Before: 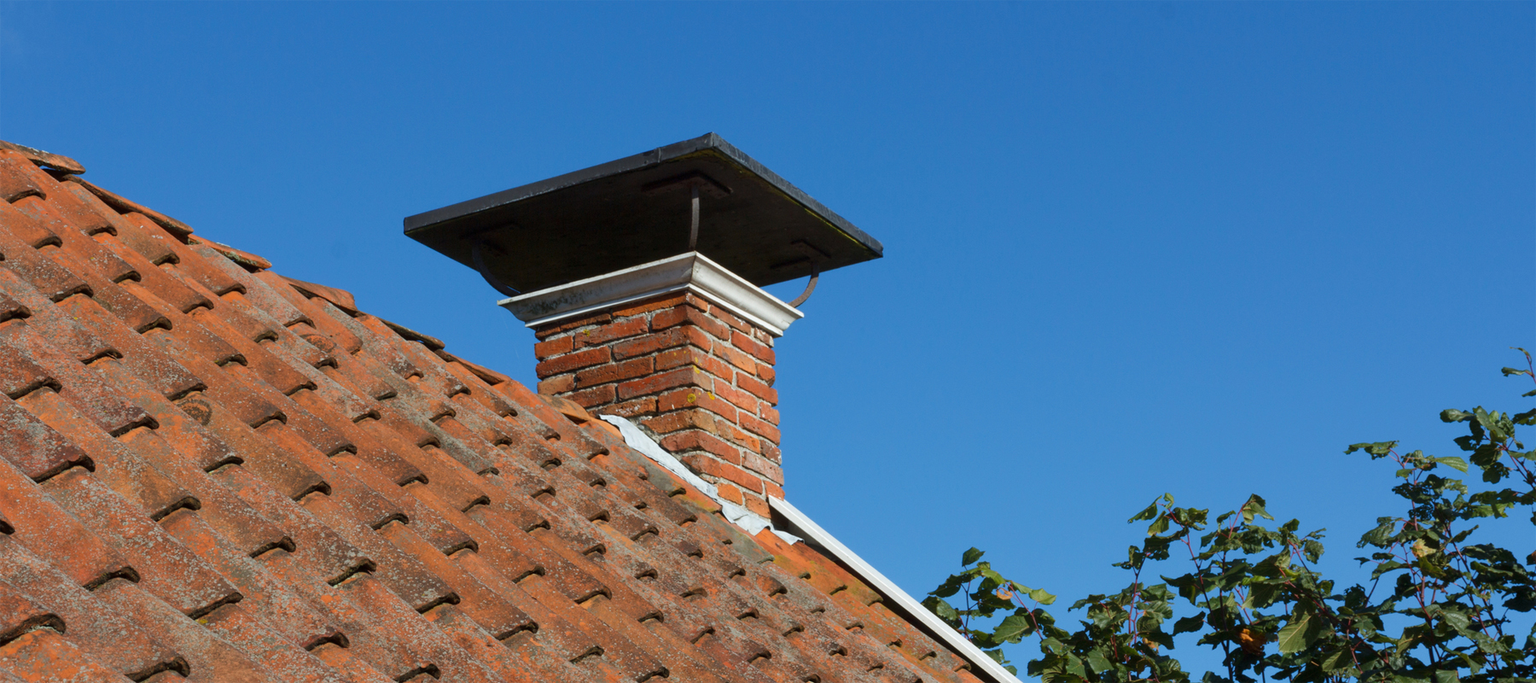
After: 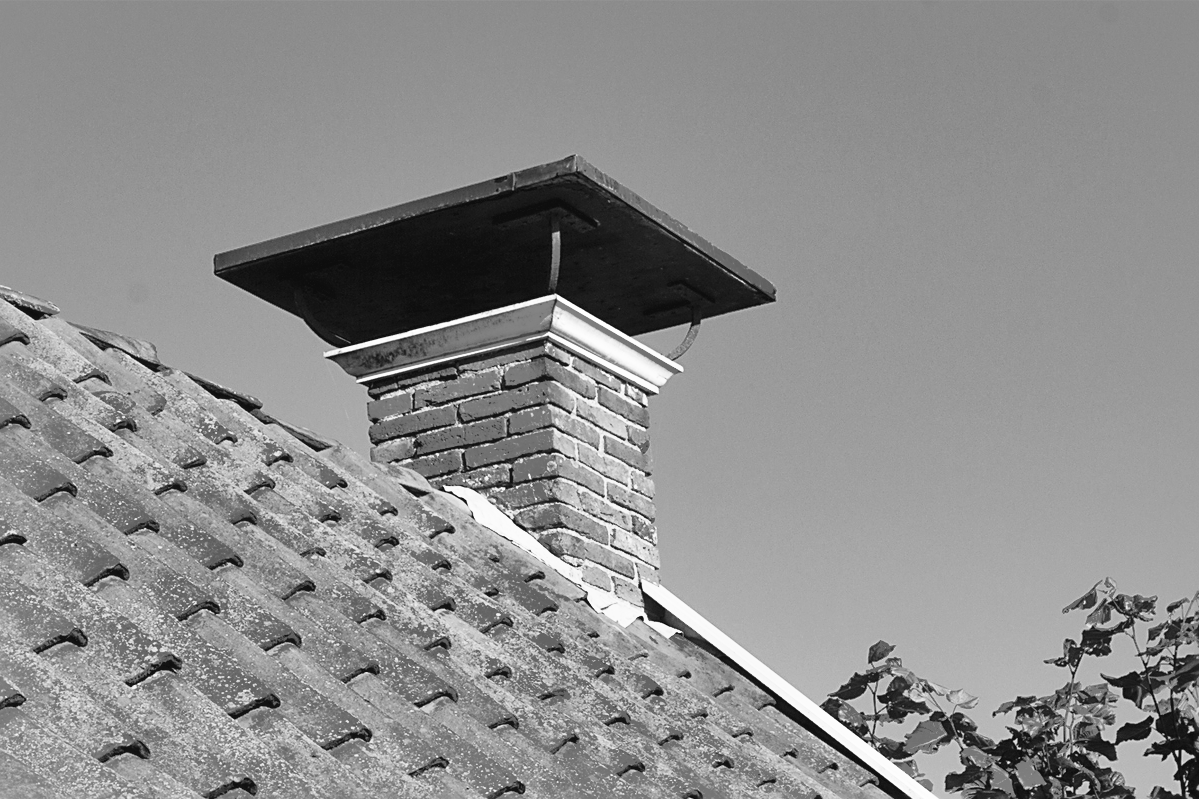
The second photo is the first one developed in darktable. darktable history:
sharpen: on, module defaults
monochrome: on, module defaults
contrast brightness saturation: contrast 0.2, brightness 0.16, saturation 0.22
crop and rotate: left 14.436%, right 18.898%
shadows and highlights: shadows 38.43, highlights -74.54
color correction: highlights a* -2.73, highlights b* -2.09, shadows a* 2.41, shadows b* 2.73
base curve: curves: ch0 [(0, 0.003) (0.001, 0.002) (0.006, 0.004) (0.02, 0.022) (0.048, 0.086) (0.094, 0.234) (0.162, 0.431) (0.258, 0.629) (0.385, 0.8) (0.548, 0.918) (0.751, 0.988) (1, 1)], preserve colors none
